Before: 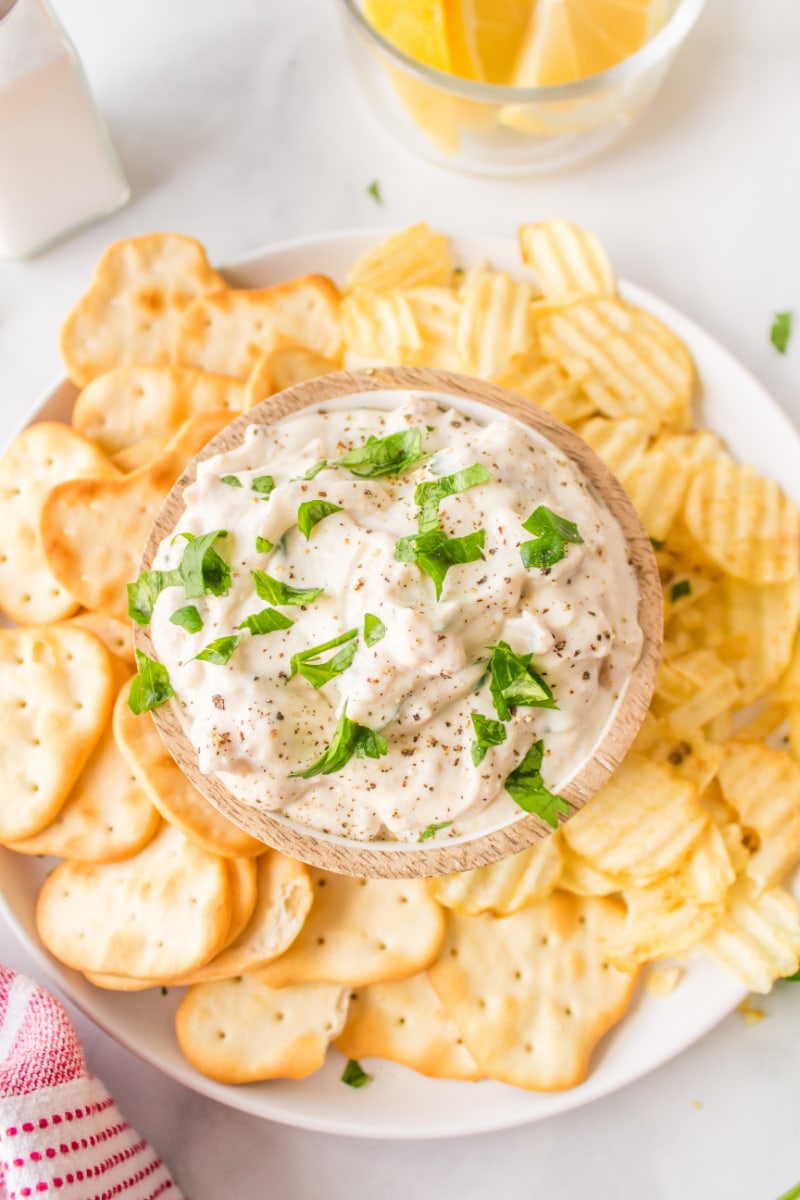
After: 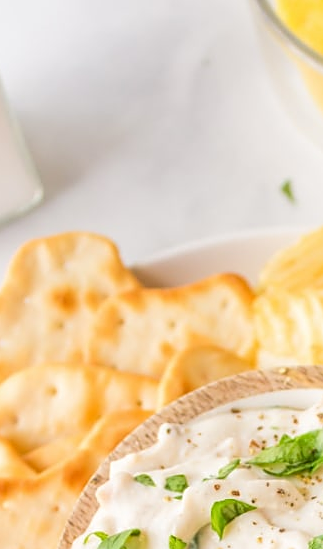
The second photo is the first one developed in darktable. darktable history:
sharpen: amount 0.492
crop and rotate: left 10.892%, top 0.109%, right 48.724%, bottom 54.078%
